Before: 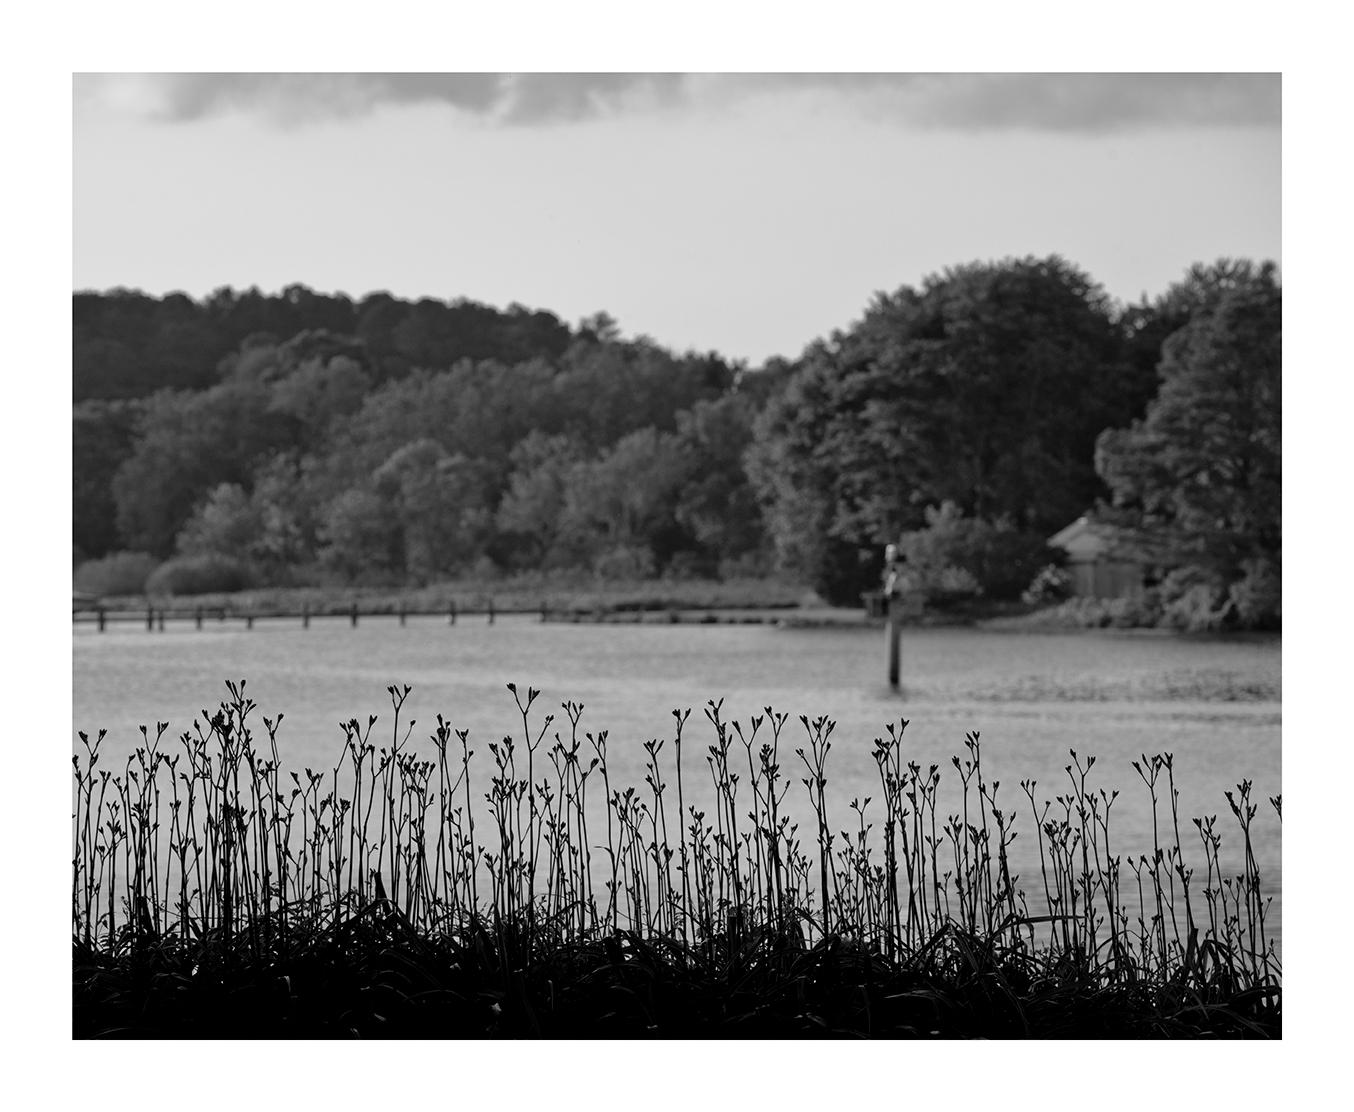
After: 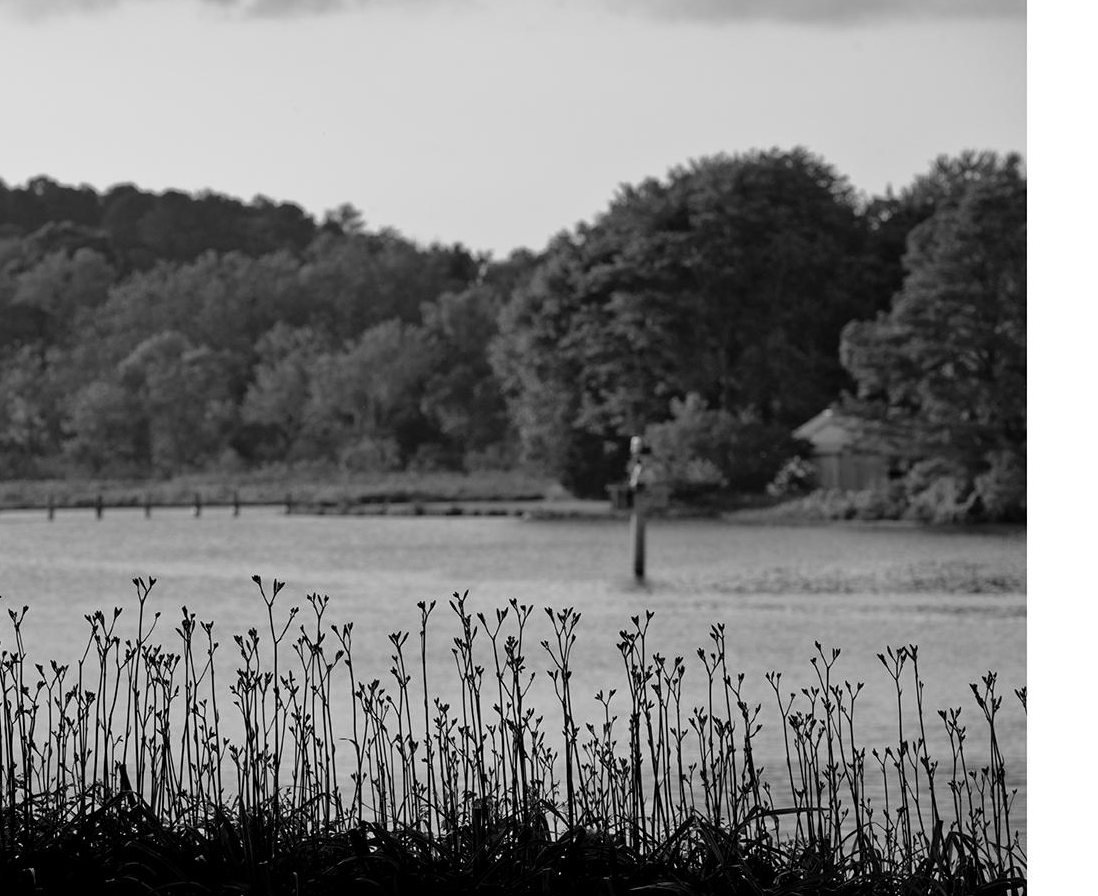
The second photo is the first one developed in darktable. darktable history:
crop: left 18.84%, top 9.765%, right 0%, bottom 9.644%
